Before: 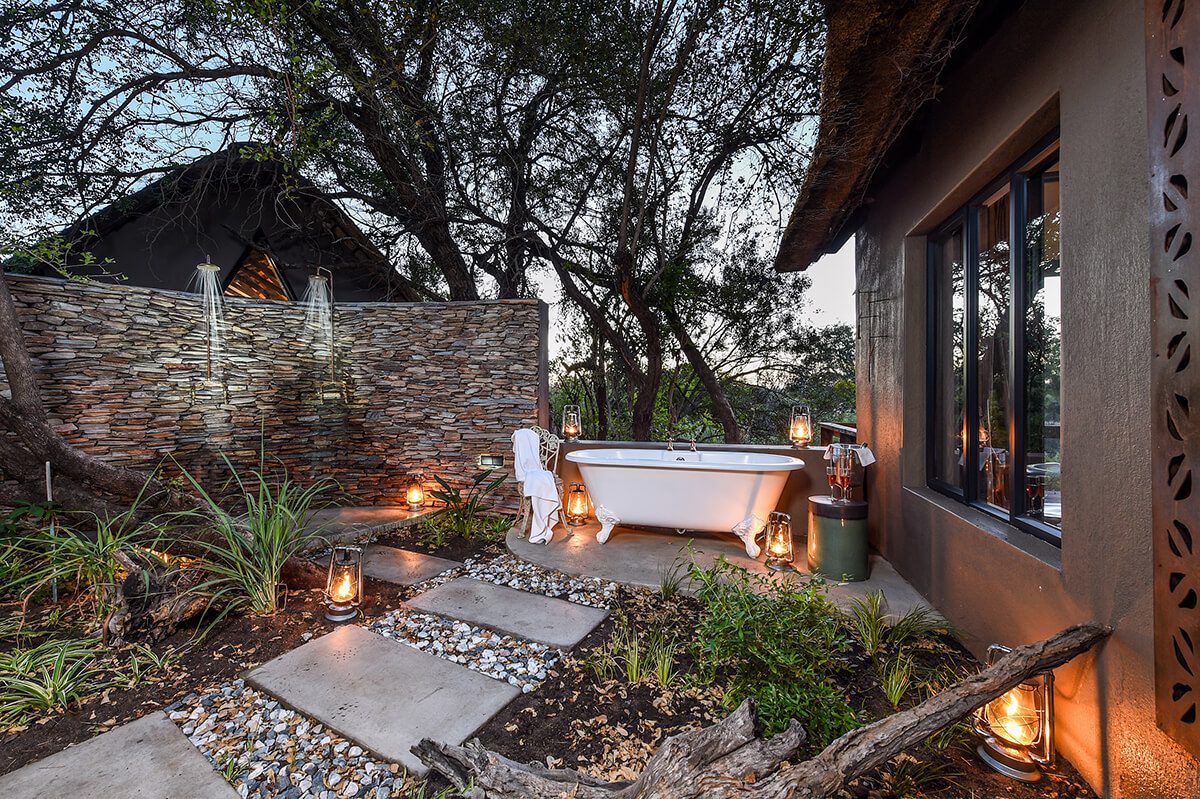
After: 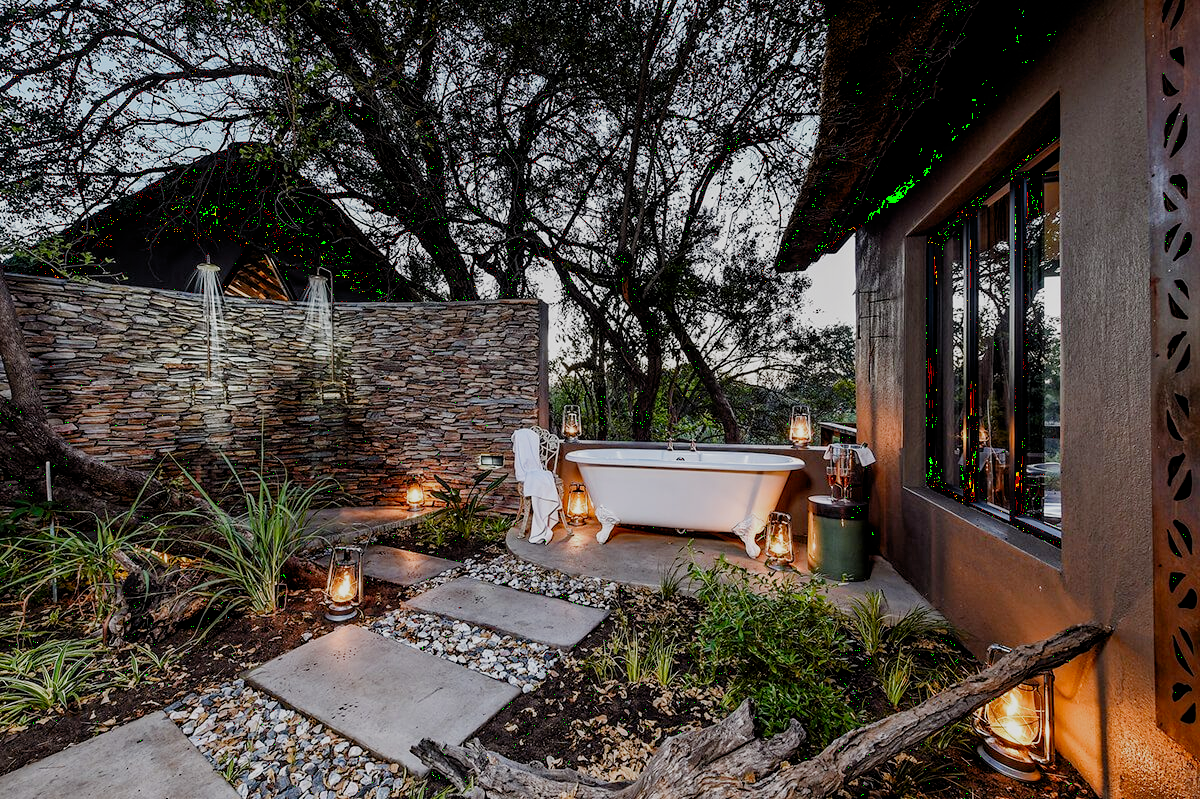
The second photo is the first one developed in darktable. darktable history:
exposure: black level correction 0.005, exposure 0.004 EV, compensate exposure bias true, compensate highlight preservation false
color calibration: illuminant same as pipeline (D50), adaptation none (bypass), x 0.333, y 0.333, temperature 5013.65 K, clip negative RGB from gamut false
haze removal: adaptive false
filmic rgb: black relative exposure -8 EV, white relative exposure 3.87 EV, hardness 4.28, preserve chrominance no, color science v3 (2019), use custom middle-gray values true
